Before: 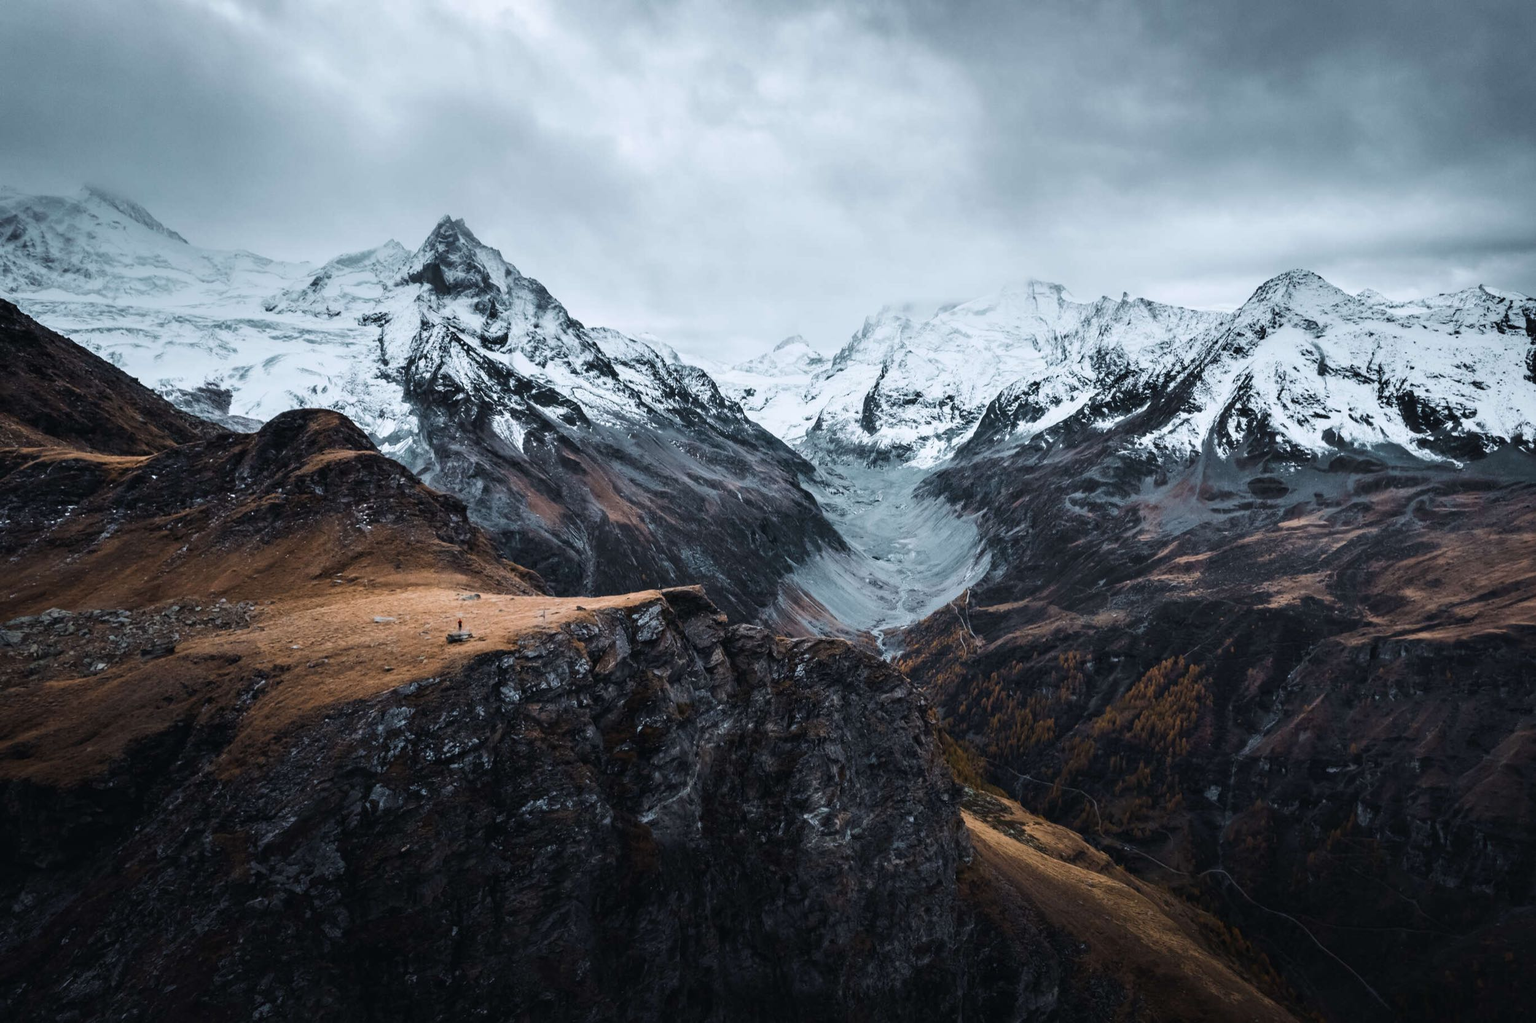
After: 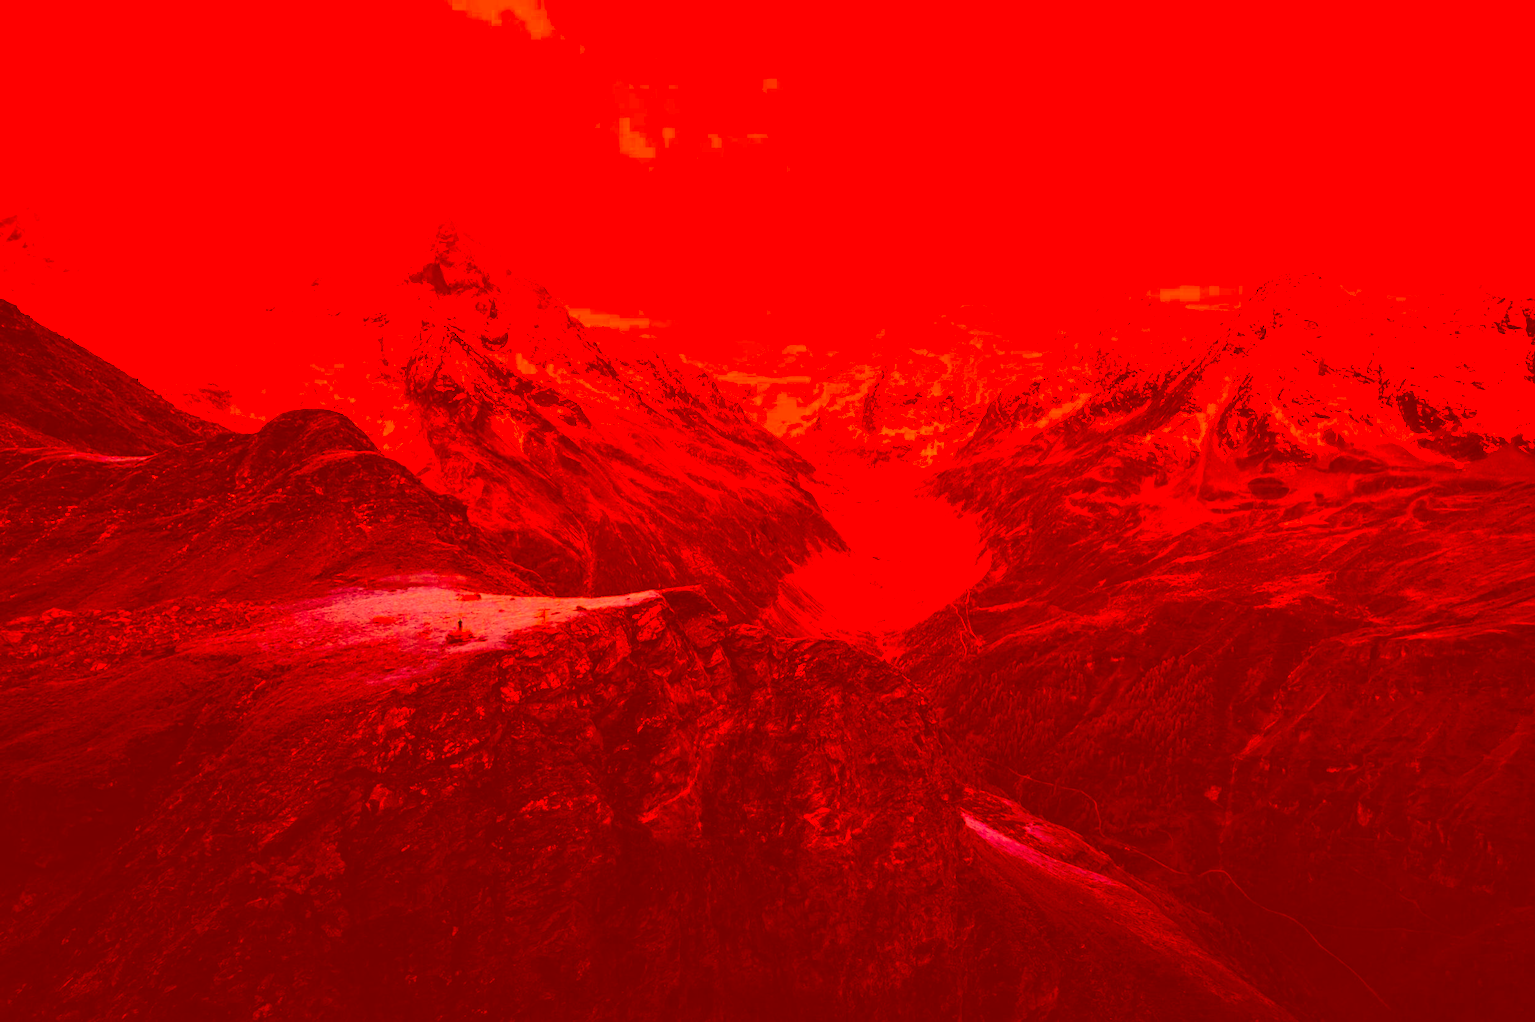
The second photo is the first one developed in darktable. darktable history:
color correction: highlights a* -39.28, highlights b* -39.57, shadows a* -39.35, shadows b* -39.41, saturation -2.96
